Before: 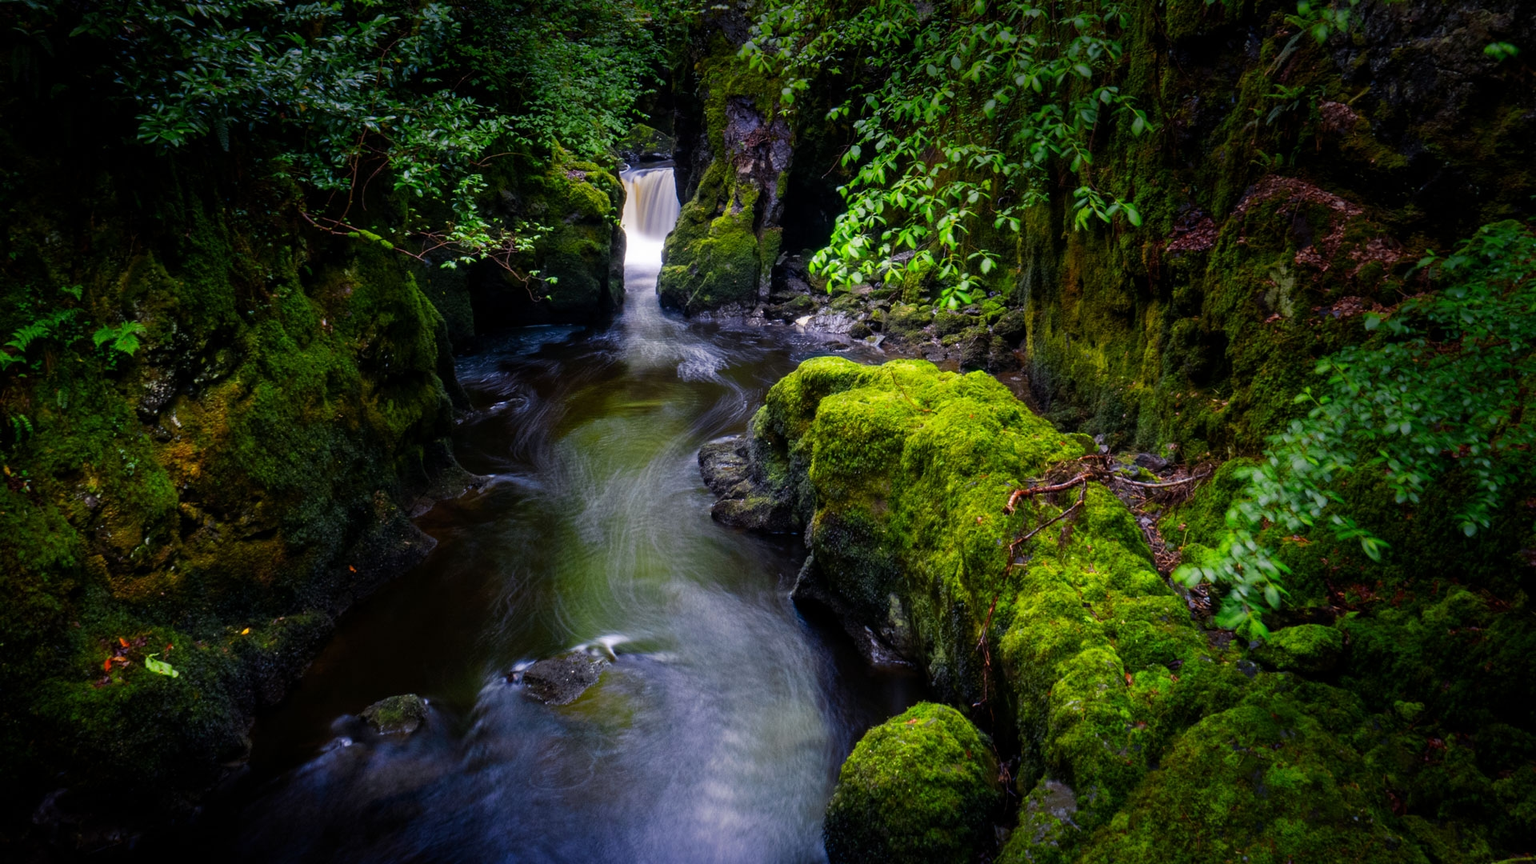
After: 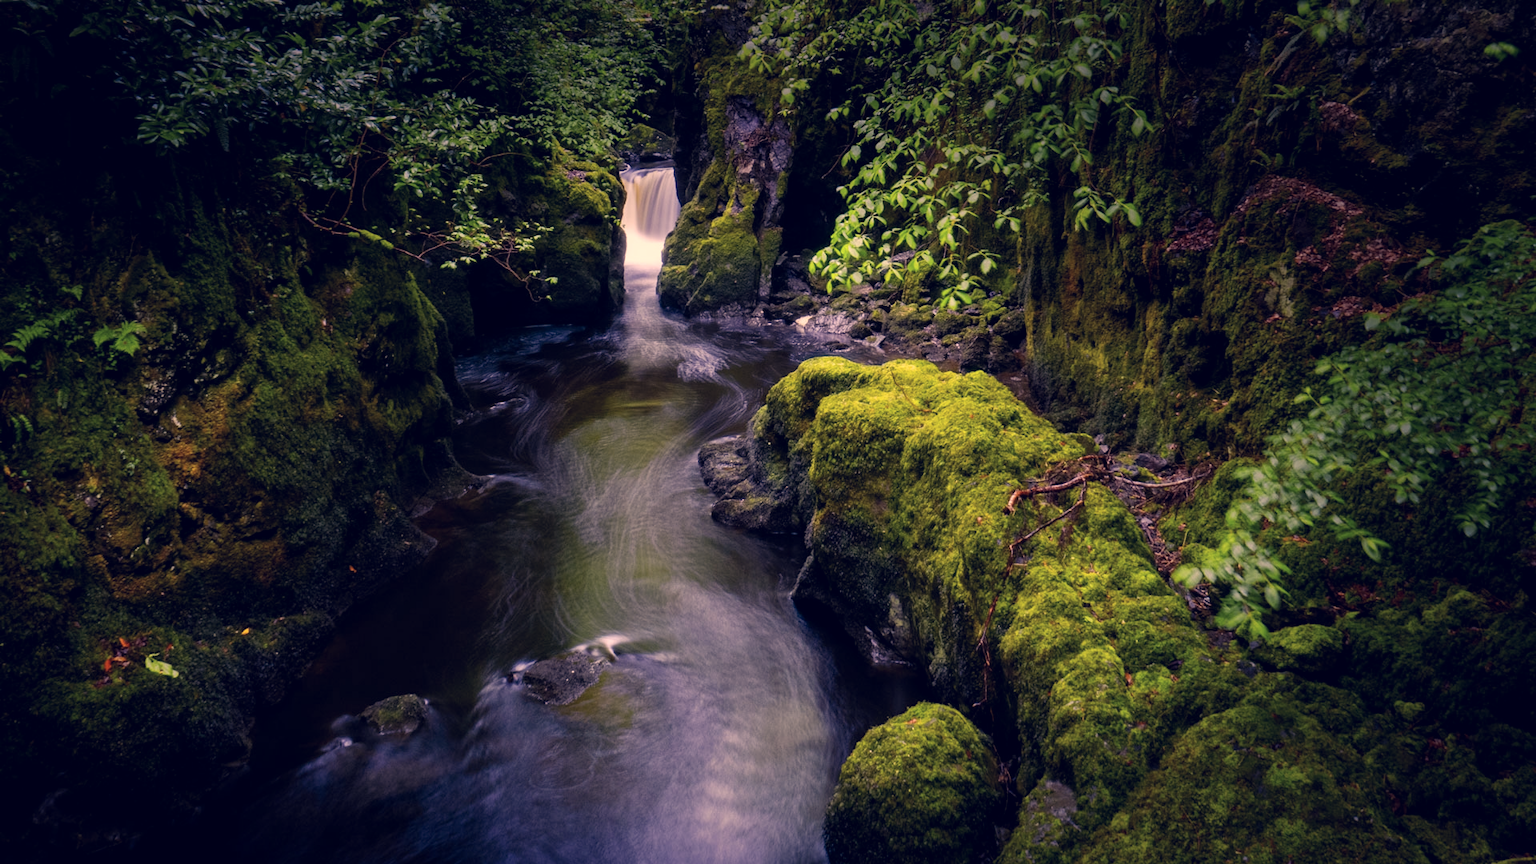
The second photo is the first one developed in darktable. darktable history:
color correction: highlights a* 20.13, highlights b* 26.93, shadows a* 3.48, shadows b* -17.74, saturation 0.729
